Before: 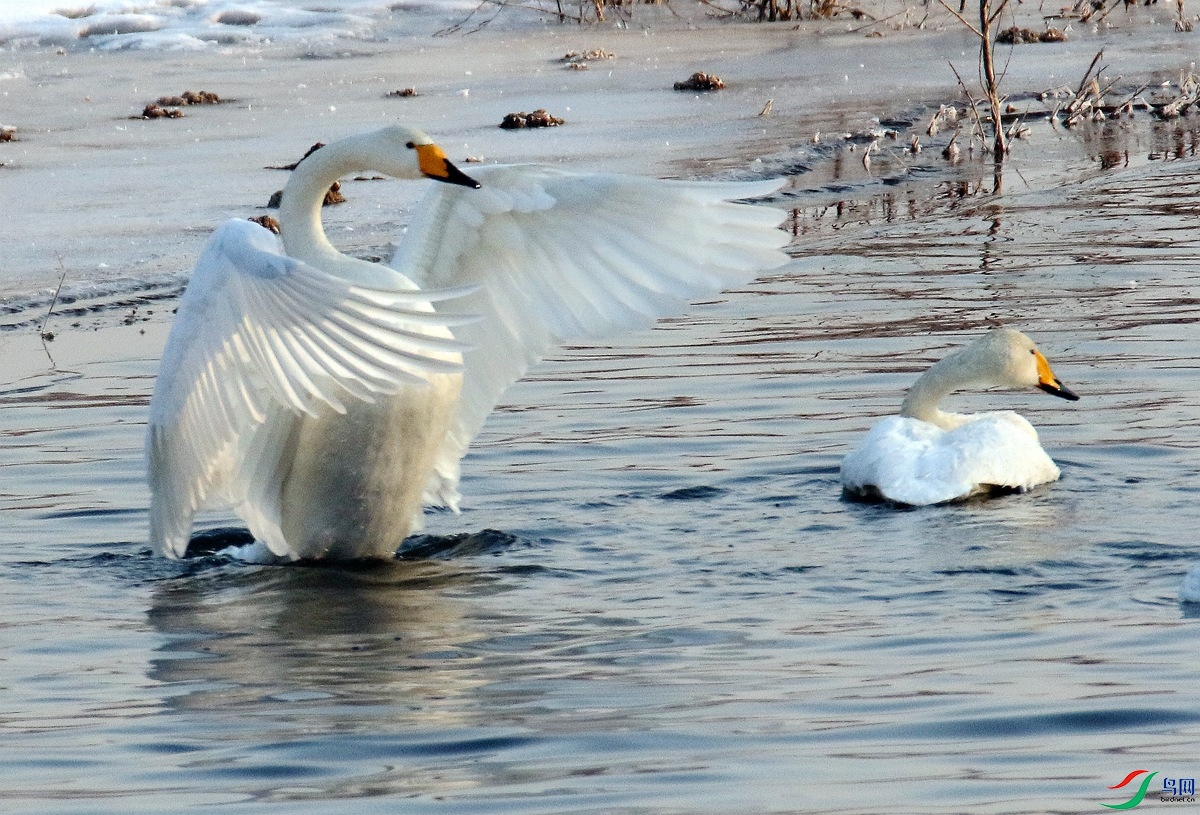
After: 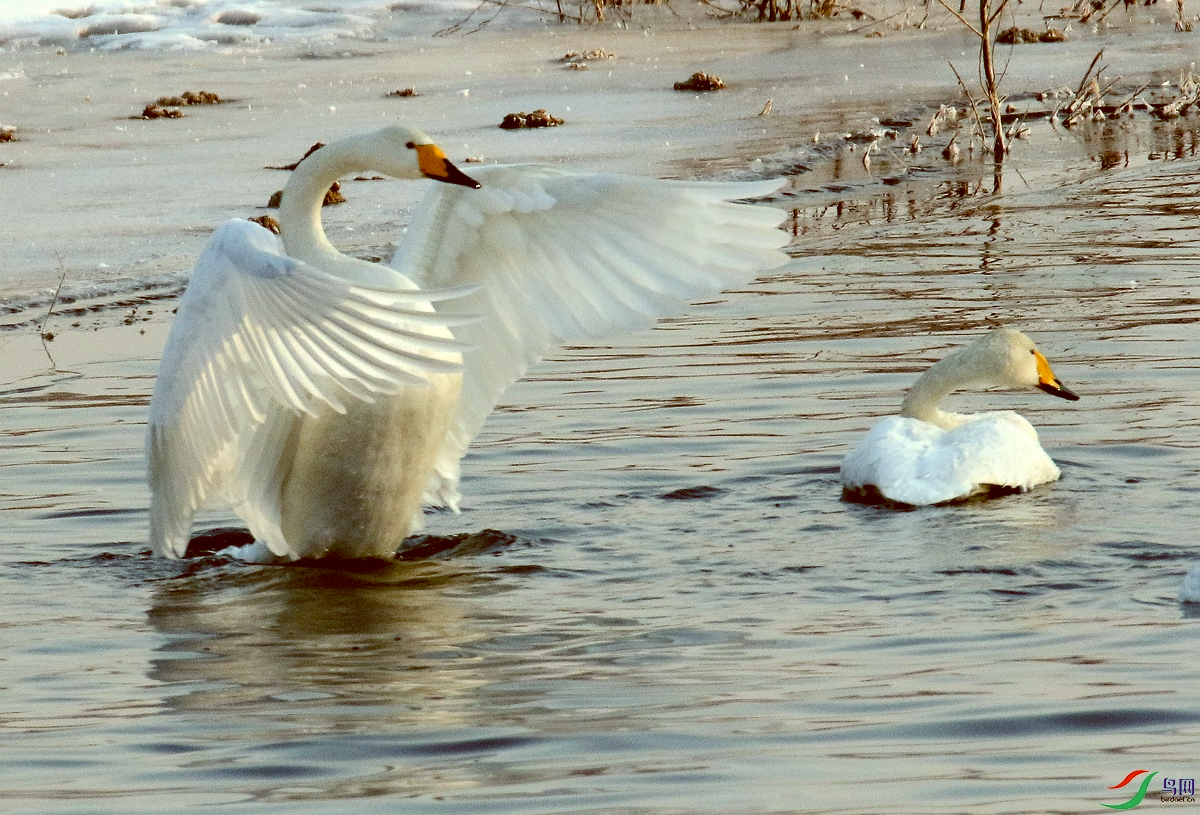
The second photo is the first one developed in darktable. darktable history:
color balance: lift [1, 1.015, 1.004, 0.985], gamma [1, 0.958, 0.971, 1.042], gain [1, 0.956, 0.977, 1.044]
color correction: highlights a* -1.43, highlights b* 10.12, shadows a* 0.395, shadows b* 19.35
